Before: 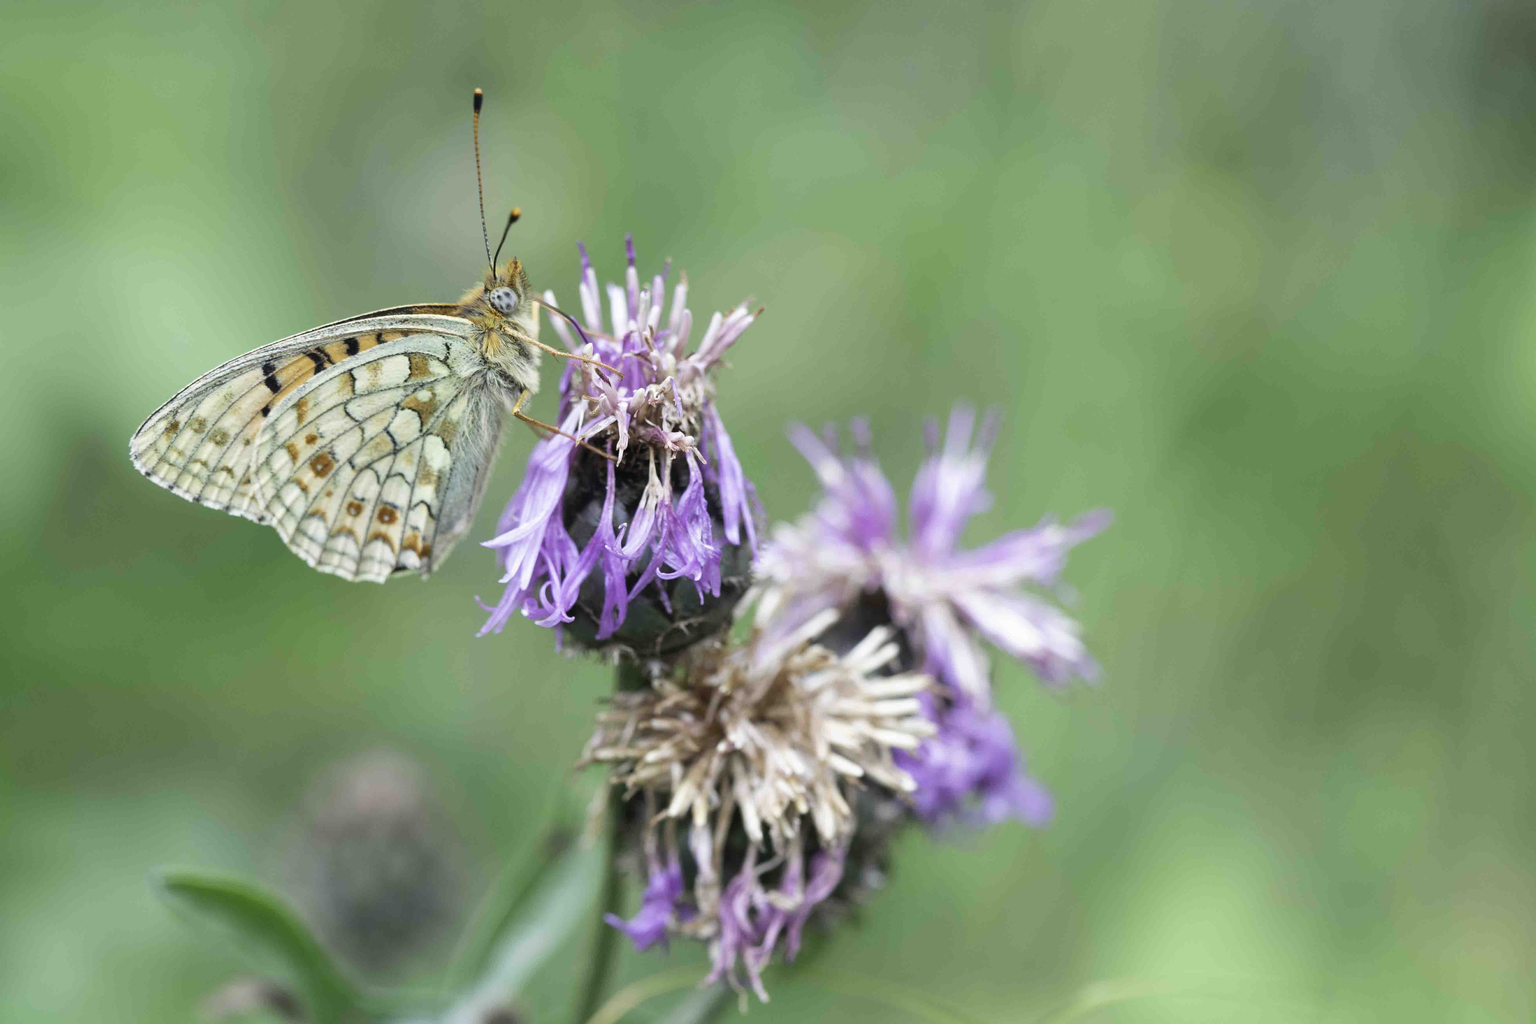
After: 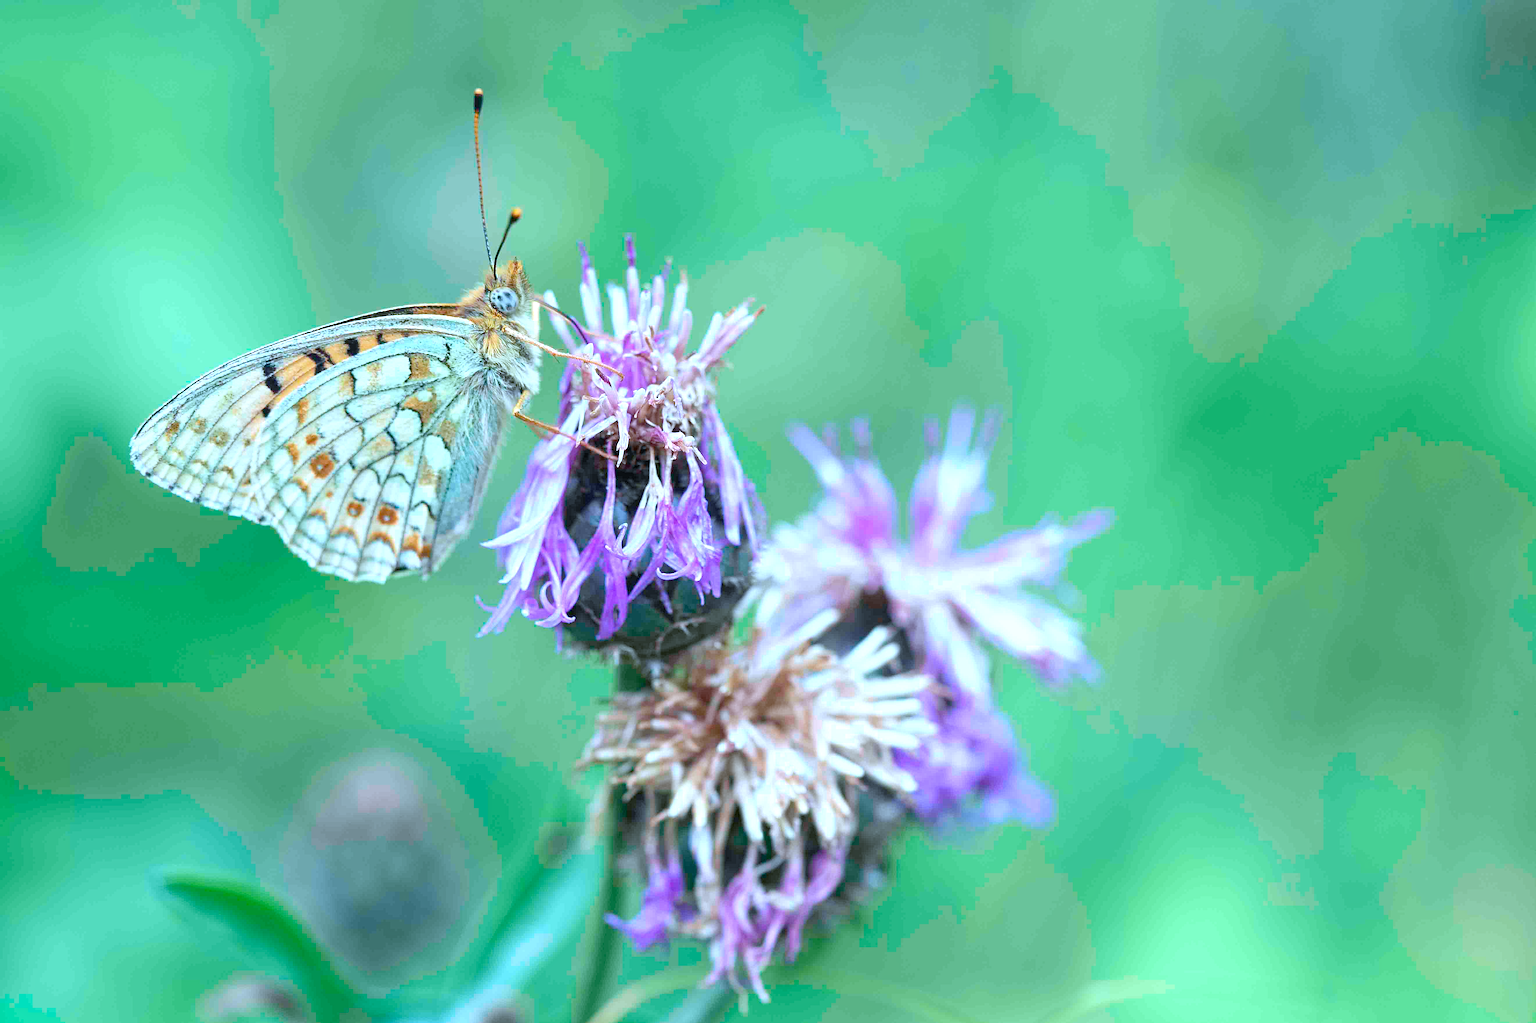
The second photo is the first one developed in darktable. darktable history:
crop: bottom 0.067%
exposure: black level correction 0, exposure 0.704 EV, compensate exposure bias true, compensate highlight preservation false
color calibration: gray › normalize channels true, x 0.397, y 0.386, temperature 3700.74 K, gamut compression 0.018
sharpen: on, module defaults
haze removal: compatibility mode true, adaptive false
